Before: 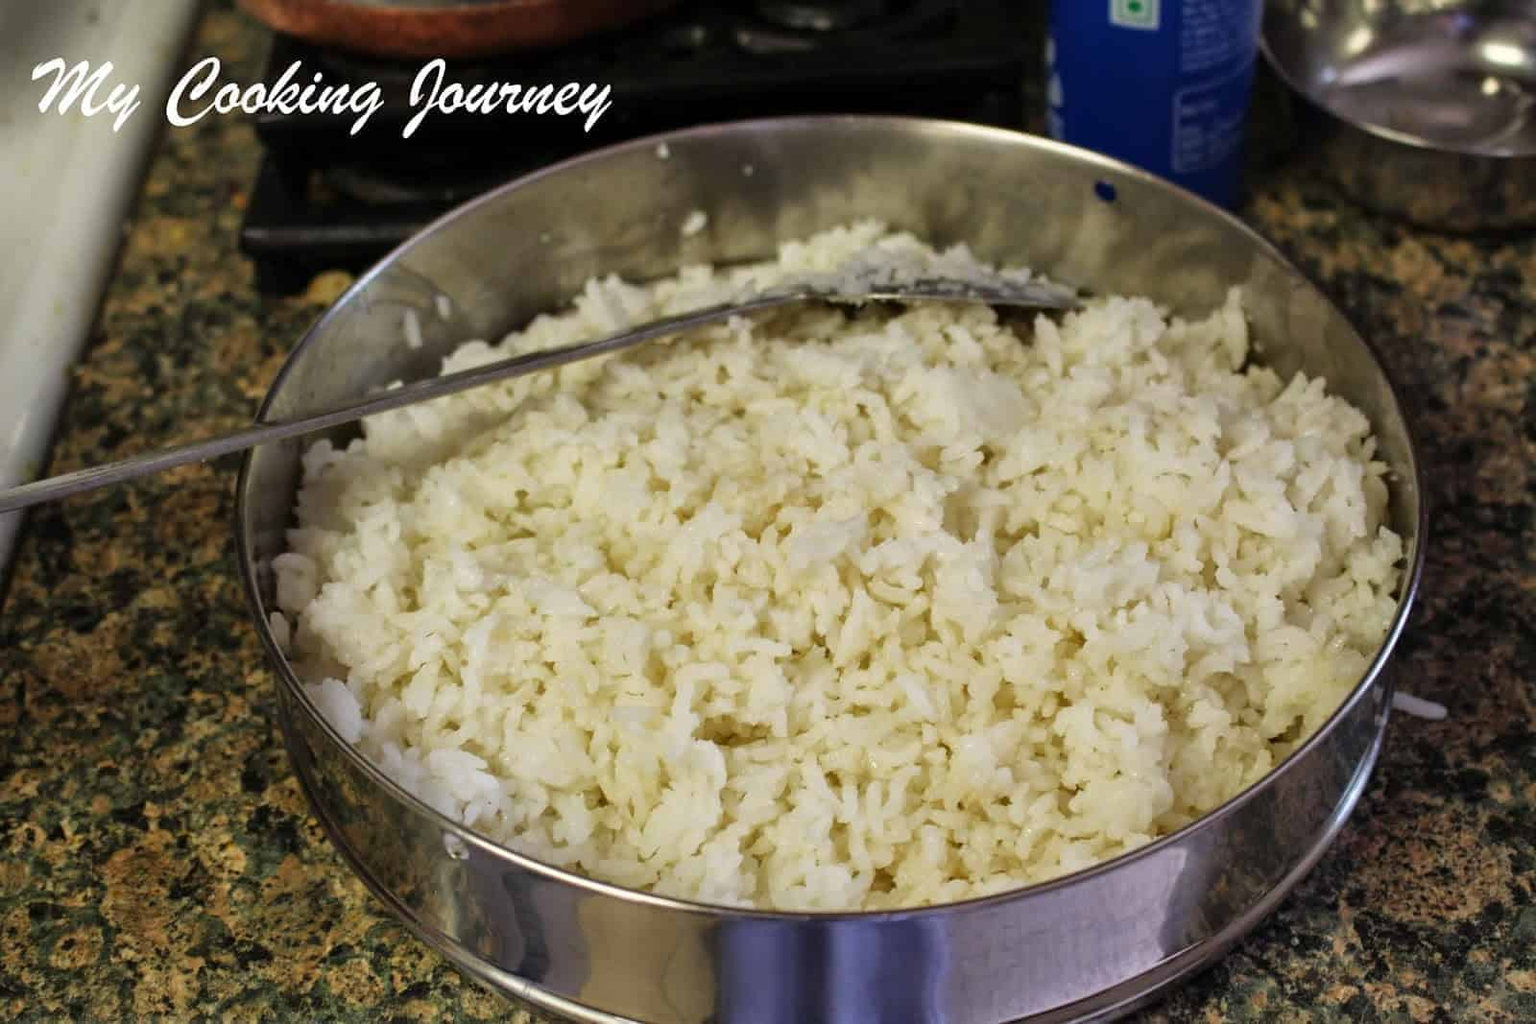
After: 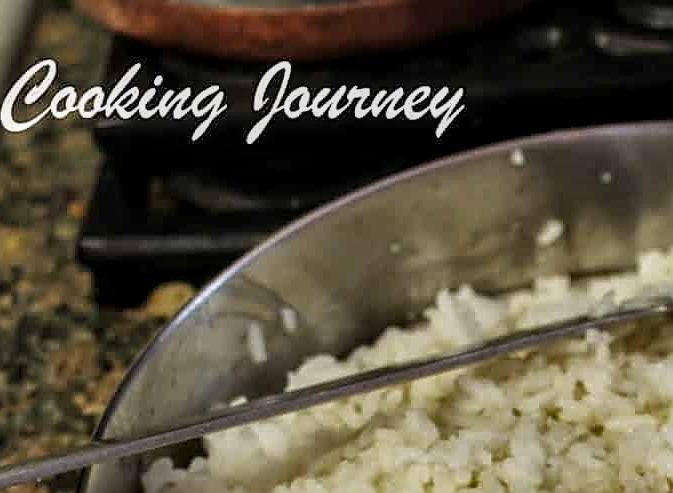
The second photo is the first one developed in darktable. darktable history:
sharpen: on, module defaults
crop and rotate: left 10.831%, top 0.047%, right 47.074%, bottom 53.685%
shadows and highlights: shadows 20.77, highlights -82.87, soften with gaussian
local contrast: on, module defaults
